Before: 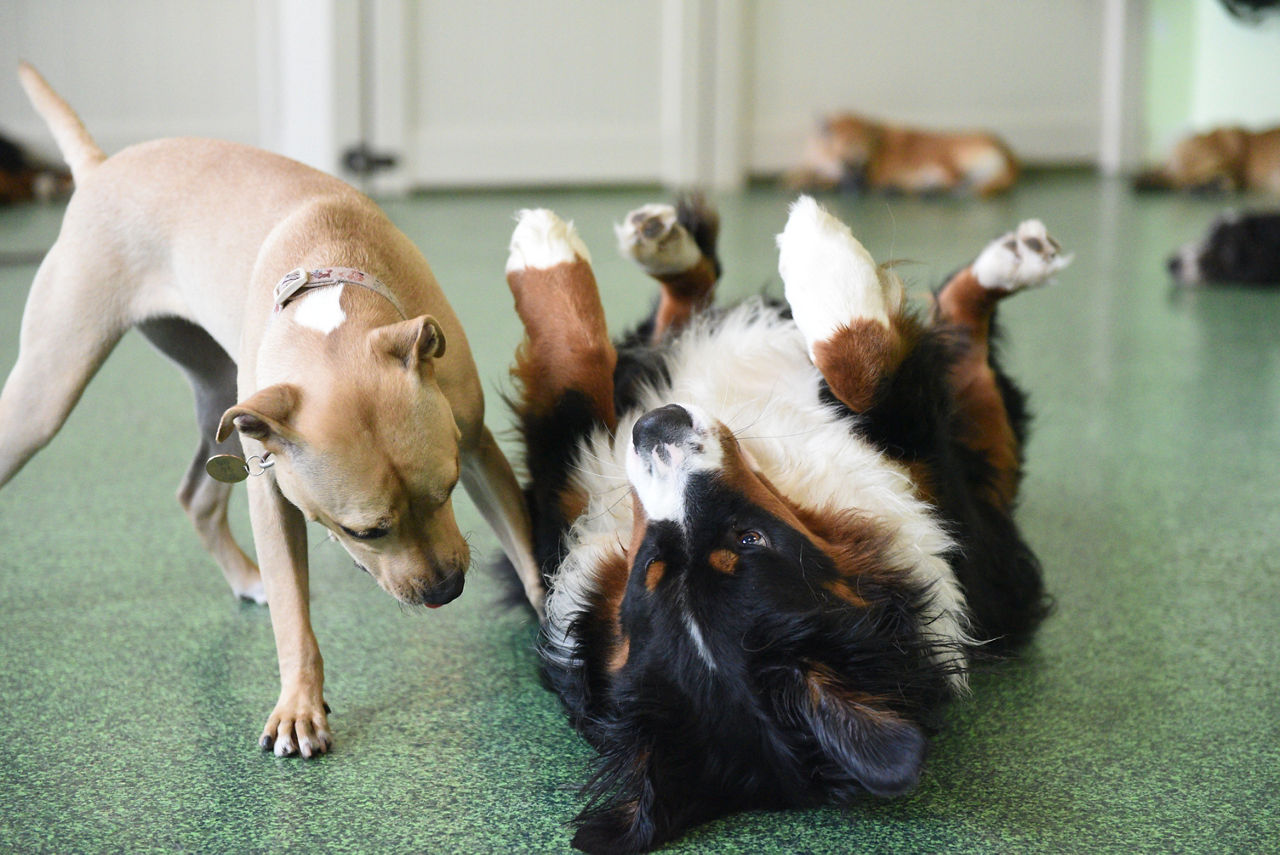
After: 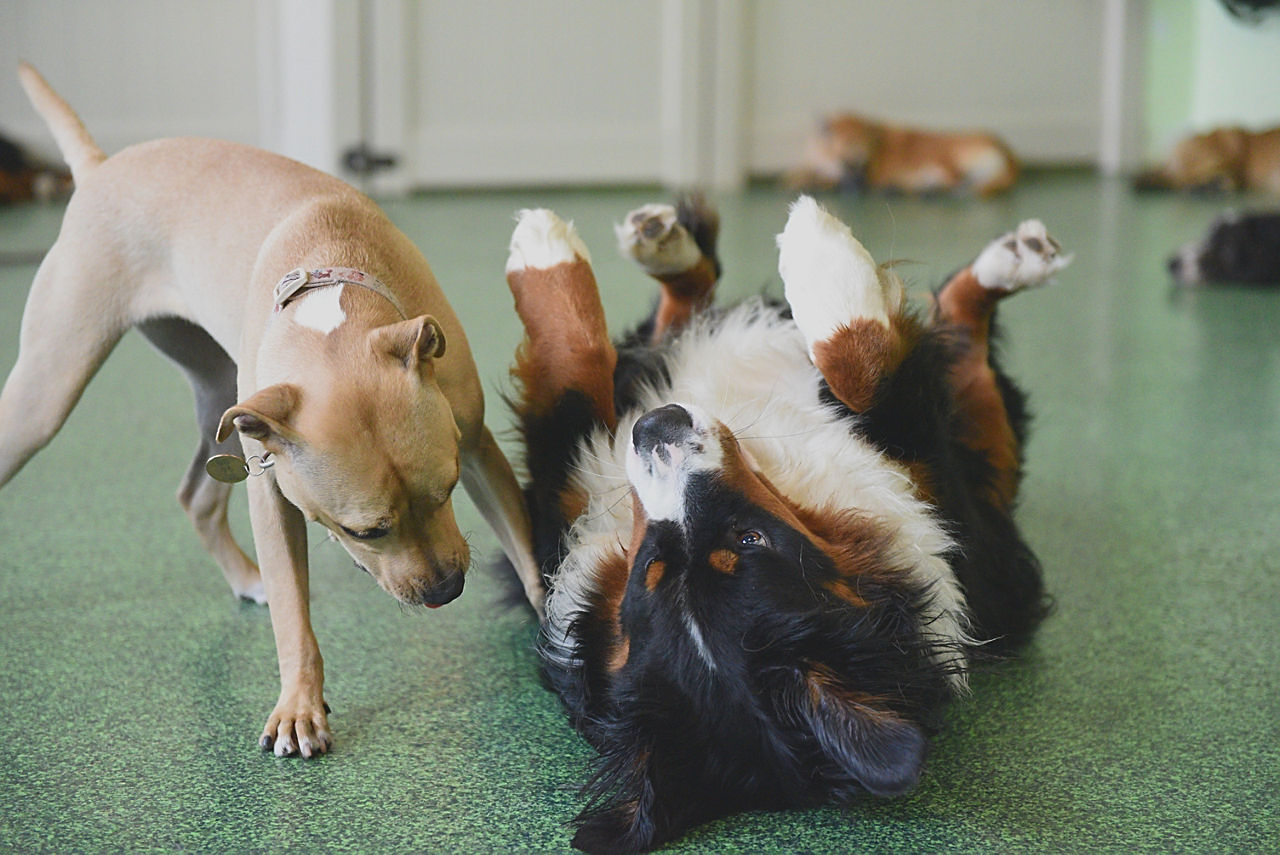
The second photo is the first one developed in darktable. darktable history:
sharpen: on, module defaults
lowpass: radius 0.1, contrast 0.85, saturation 1.1, unbound 0
contrast brightness saturation: contrast -0.08, brightness -0.04, saturation -0.11
